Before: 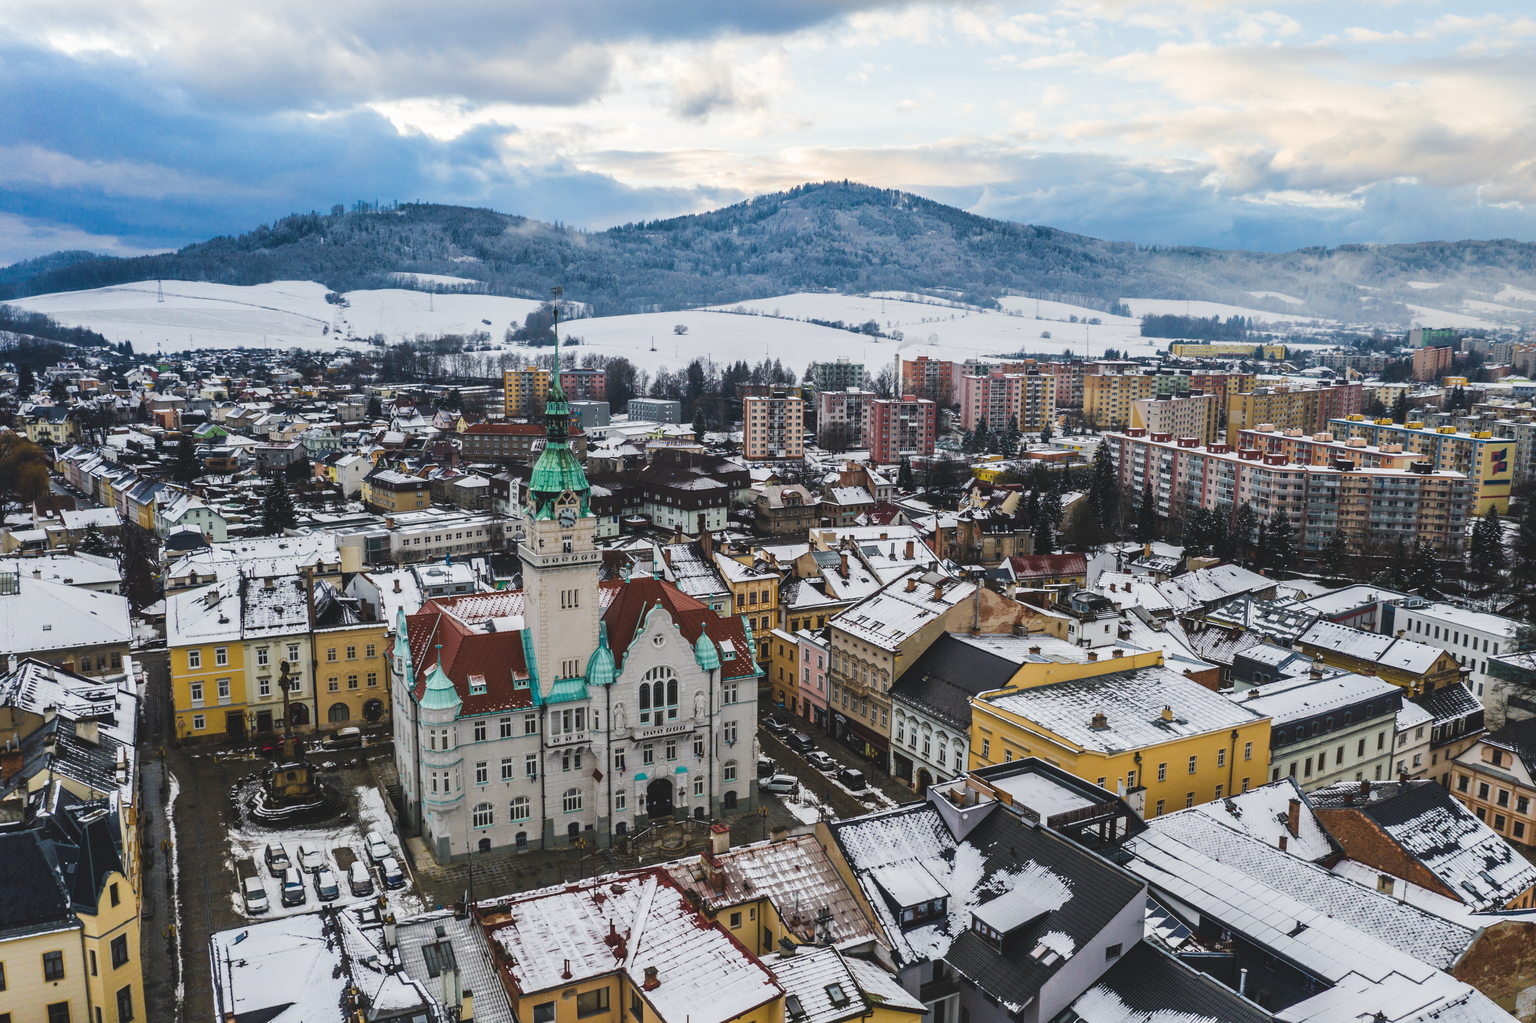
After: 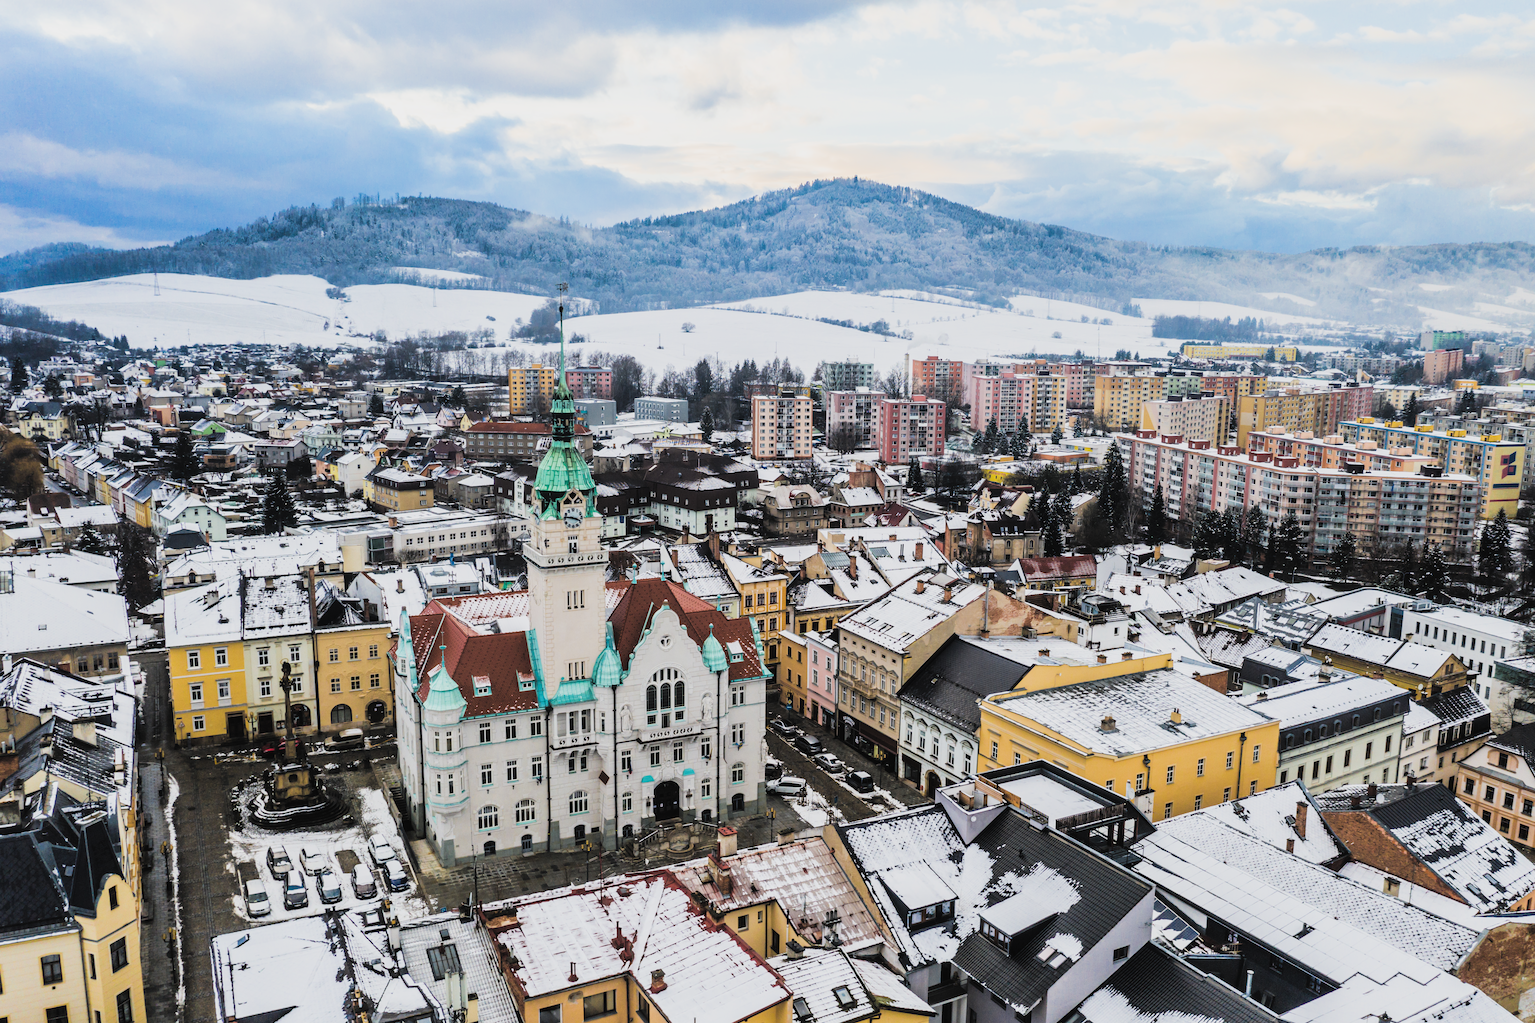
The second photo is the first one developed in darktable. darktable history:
filmic rgb: black relative exposure -4.14 EV, white relative exposure 5.1 EV, hardness 2.11, contrast 1.165
rotate and perspective: rotation 0.174°, lens shift (vertical) 0.013, lens shift (horizontal) 0.019, shear 0.001, automatic cropping original format, crop left 0.007, crop right 0.991, crop top 0.016, crop bottom 0.997
exposure: exposure 1 EV, compensate highlight preservation false
